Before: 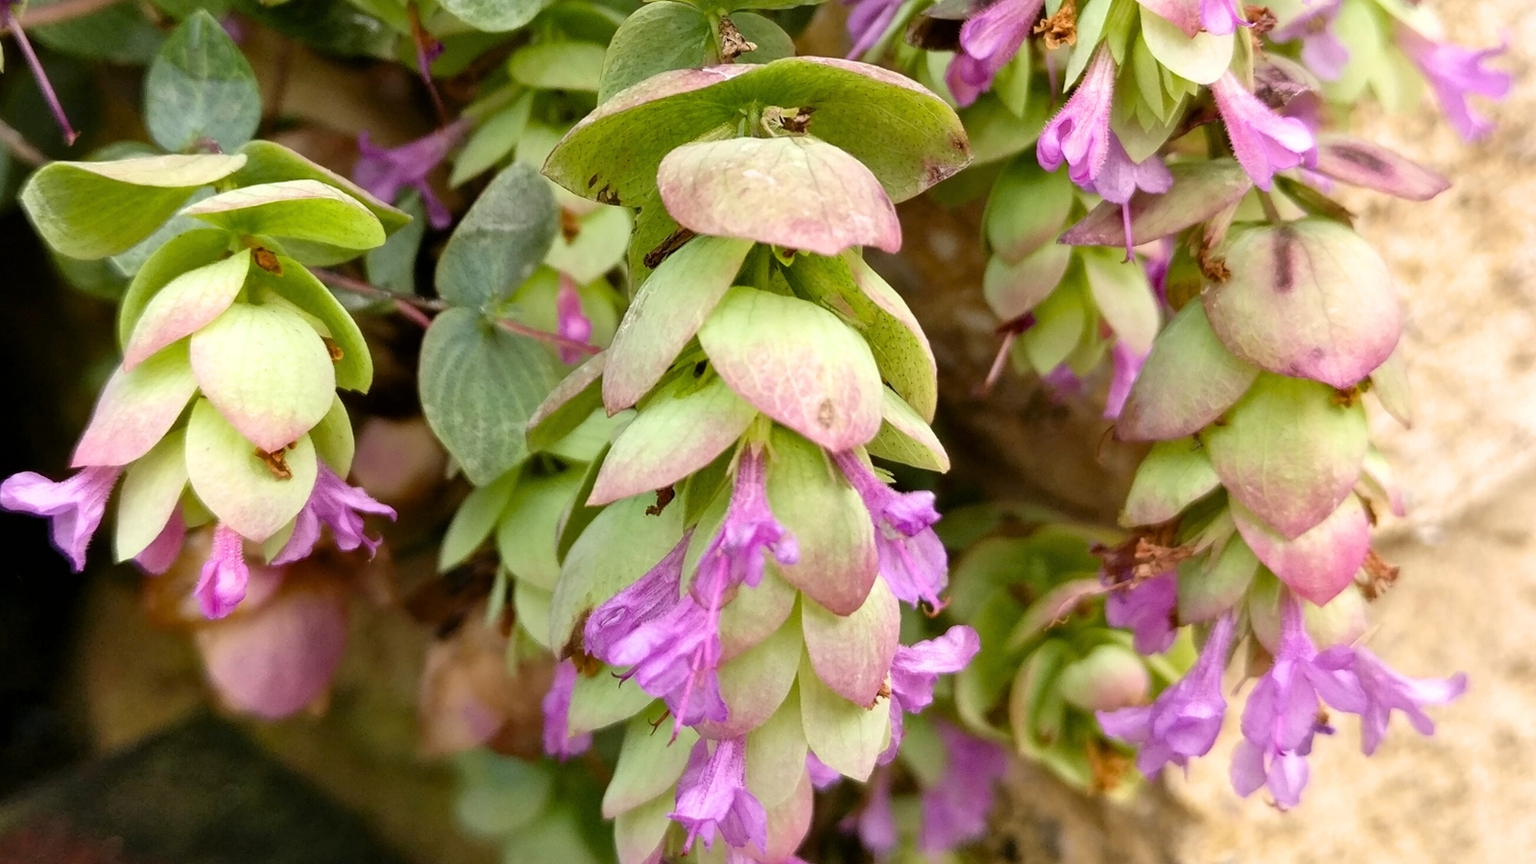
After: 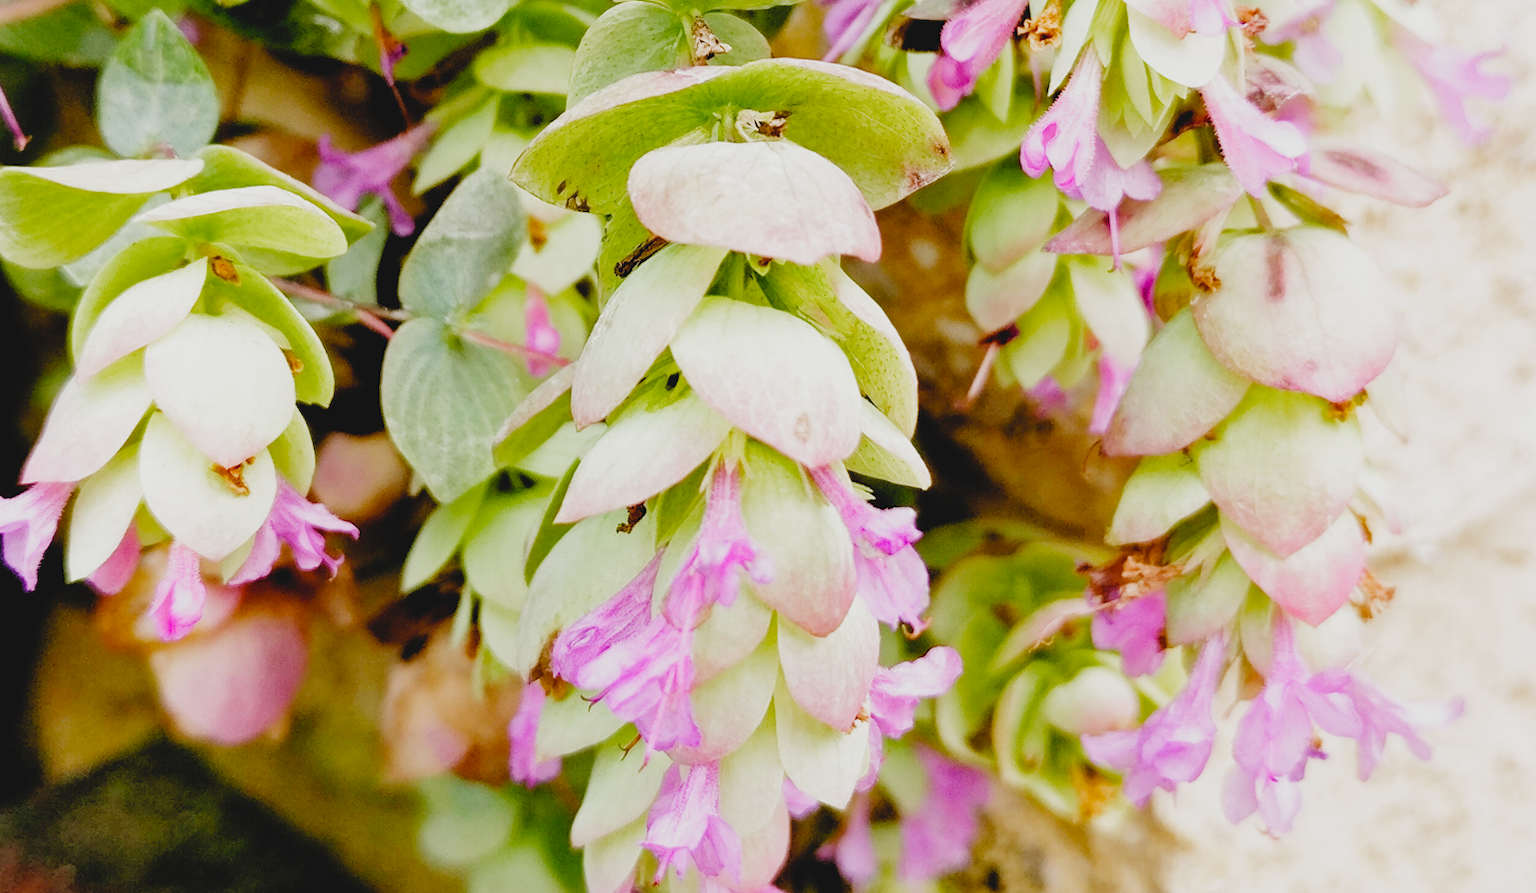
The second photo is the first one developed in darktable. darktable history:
exposure: black level correction 0, exposure 1.096 EV, compensate exposure bias true, compensate highlight preservation false
contrast brightness saturation: contrast -0.096, brightness 0.044, saturation 0.082
crop and rotate: left 3.264%
tone equalizer: on, module defaults
filmic rgb: black relative exposure -4.3 EV, white relative exposure 4.56 EV, hardness 2.38, contrast 1.056, add noise in highlights 0.002, preserve chrominance no, color science v3 (2019), use custom middle-gray values true, contrast in highlights soft
